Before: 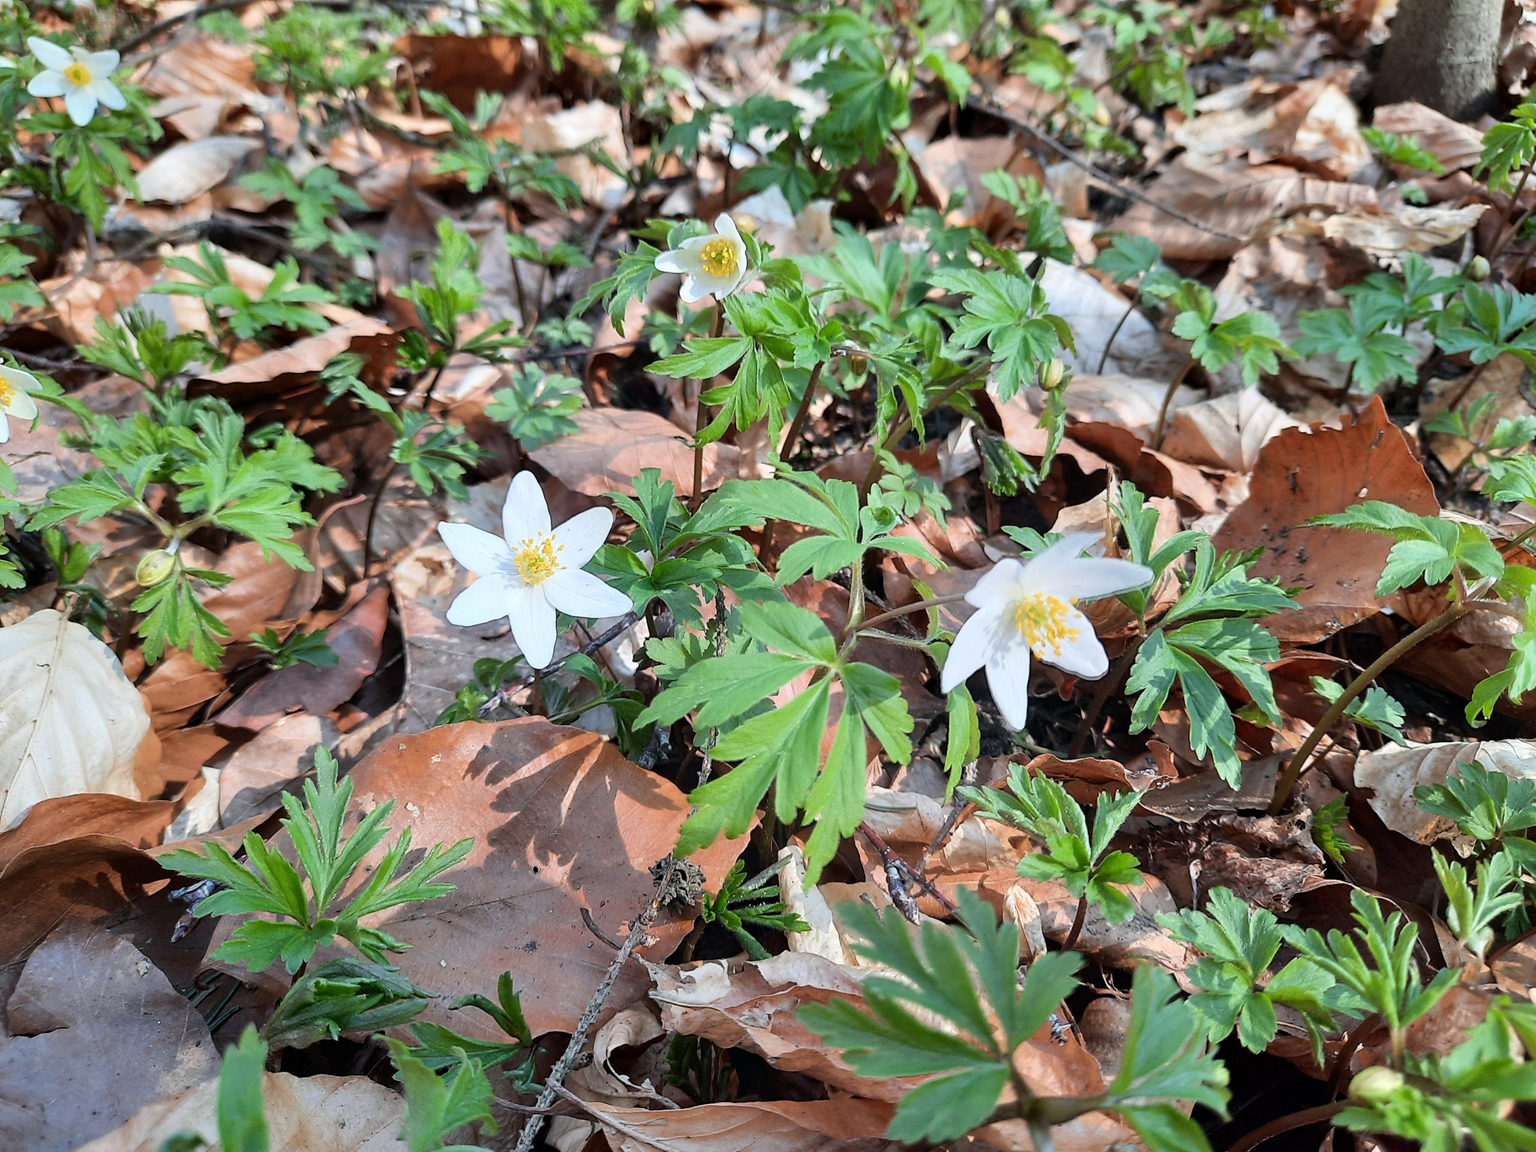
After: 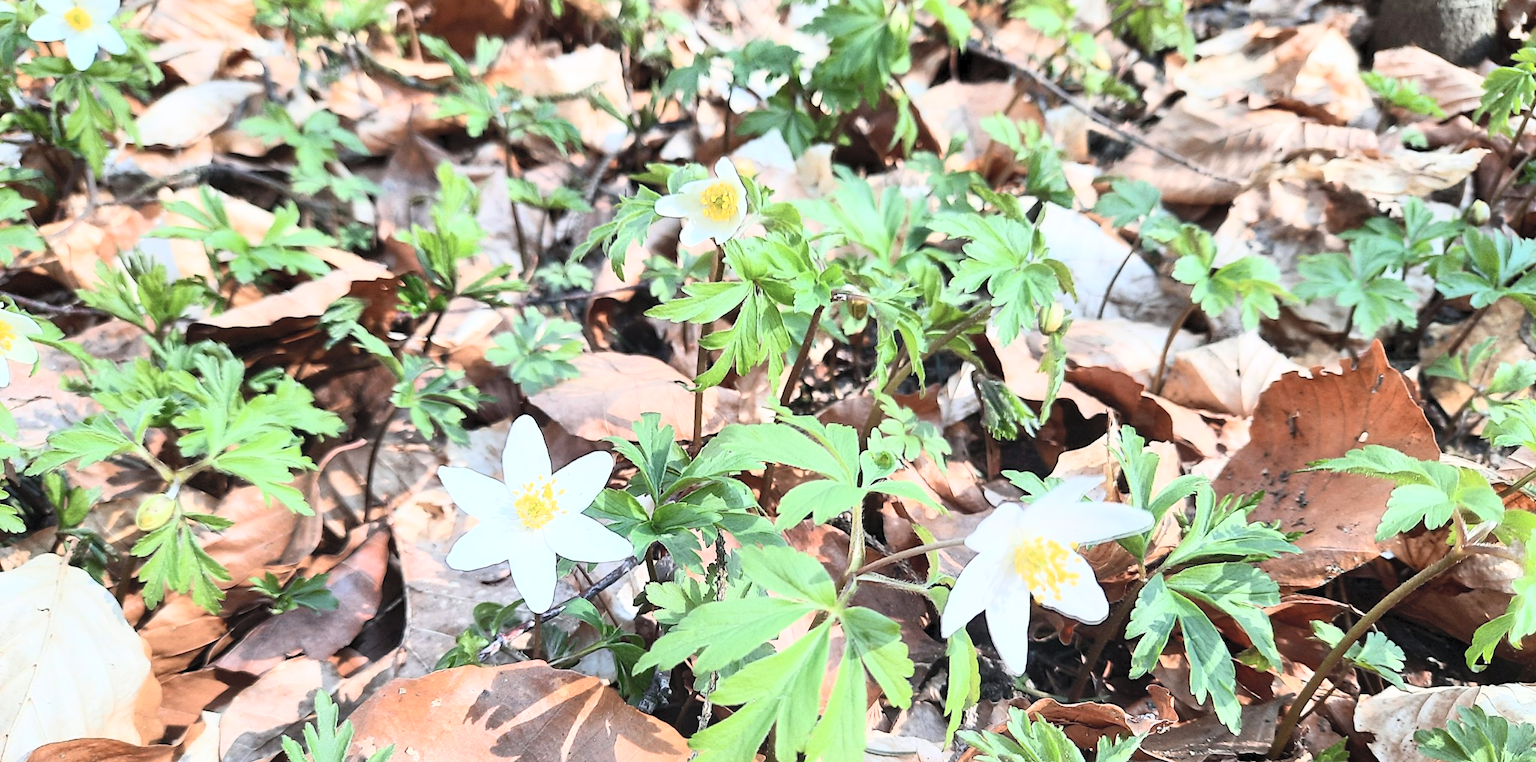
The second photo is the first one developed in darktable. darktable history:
contrast brightness saturation: contrast 0.383, brightness 0.523
crop and rotate: top 4.844%, bottom 28.966%
